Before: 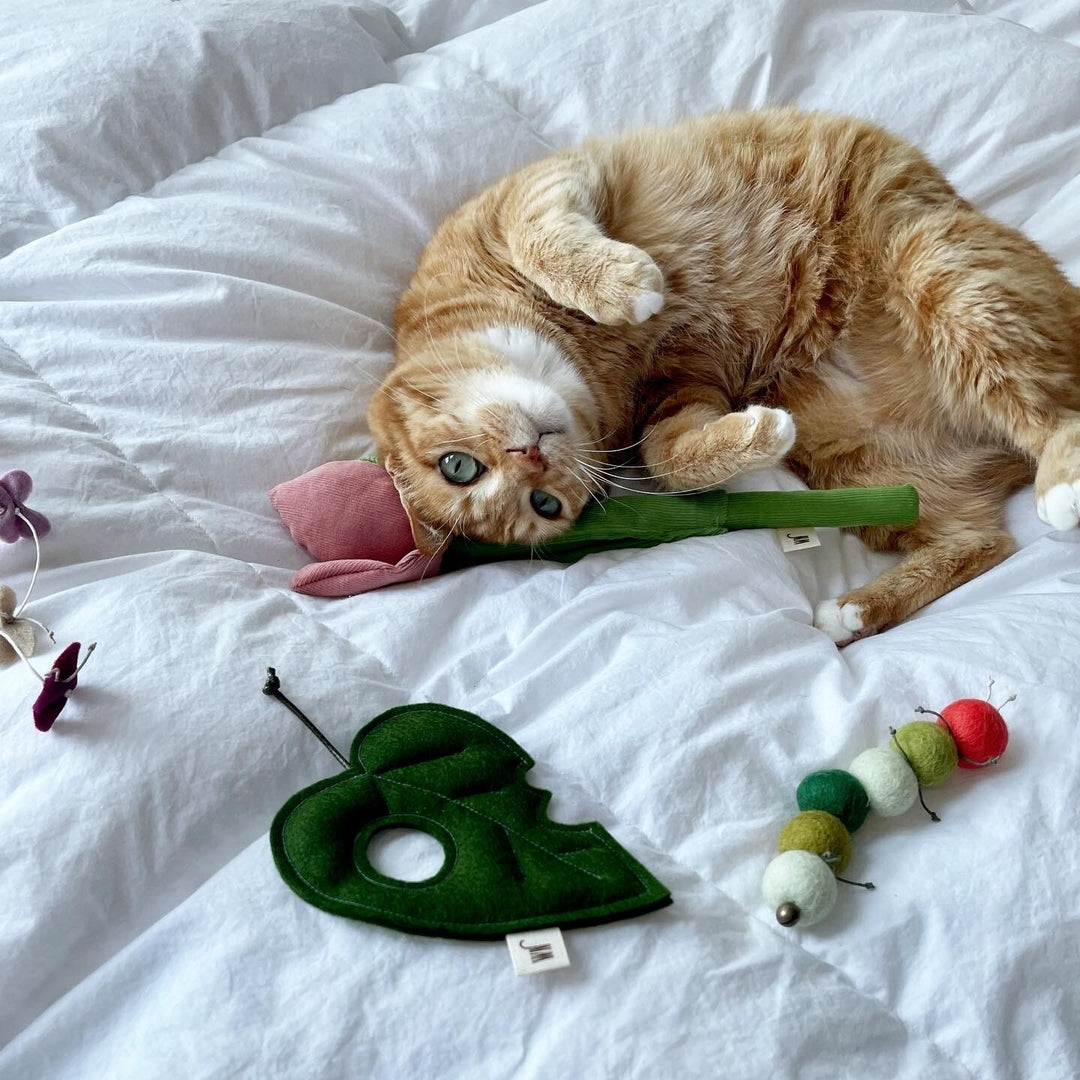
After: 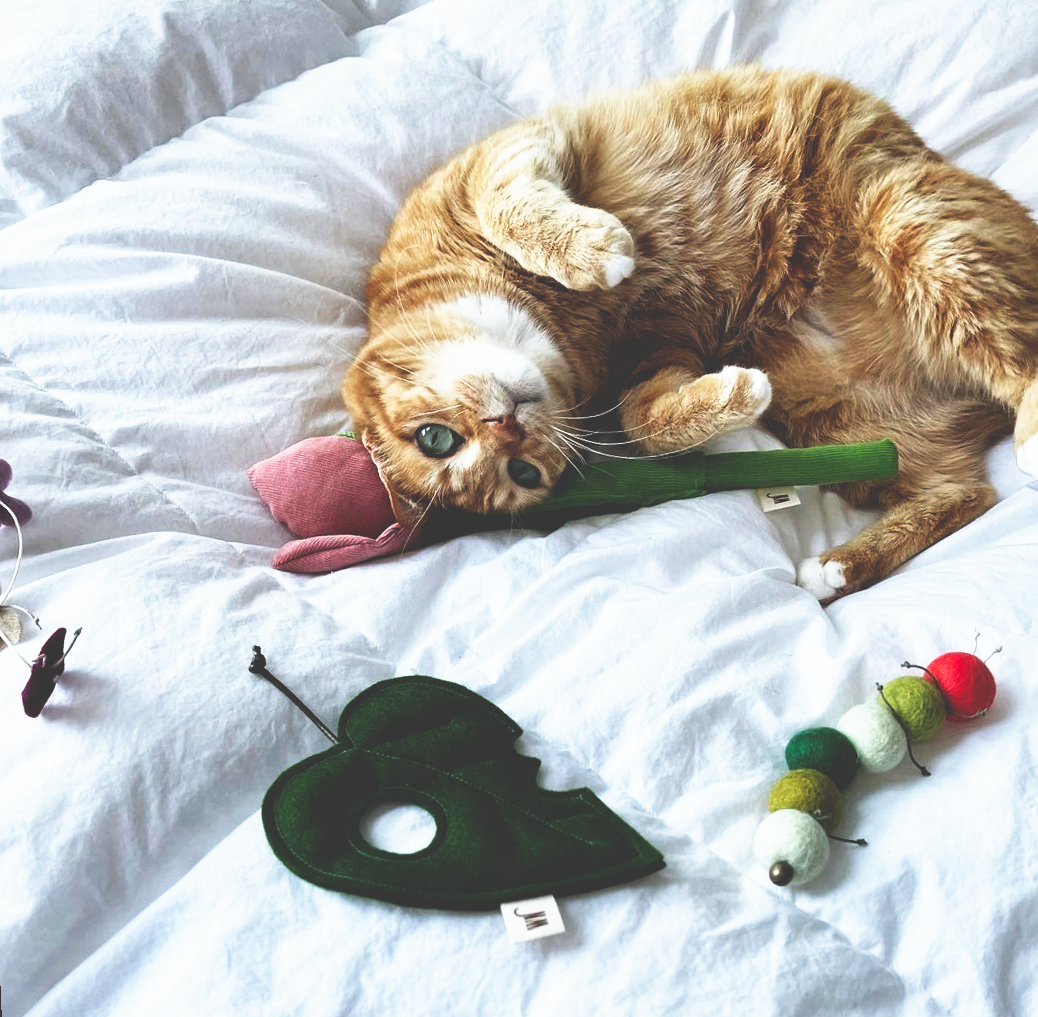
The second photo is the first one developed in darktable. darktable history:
rotate and perspective: rotation -2.12°, lens shift (vertical) 0.009, lens shift (horizontal) -0.008, automatic cropping original format, crop left 0.036, crop right 0.964, crop top 0.05, crop bottom 0.959
base curve: curves: ch0 [(0, 0.036) (0.007, 0.037) (0.604, 0.887) (1, 1)], preserve colors none
